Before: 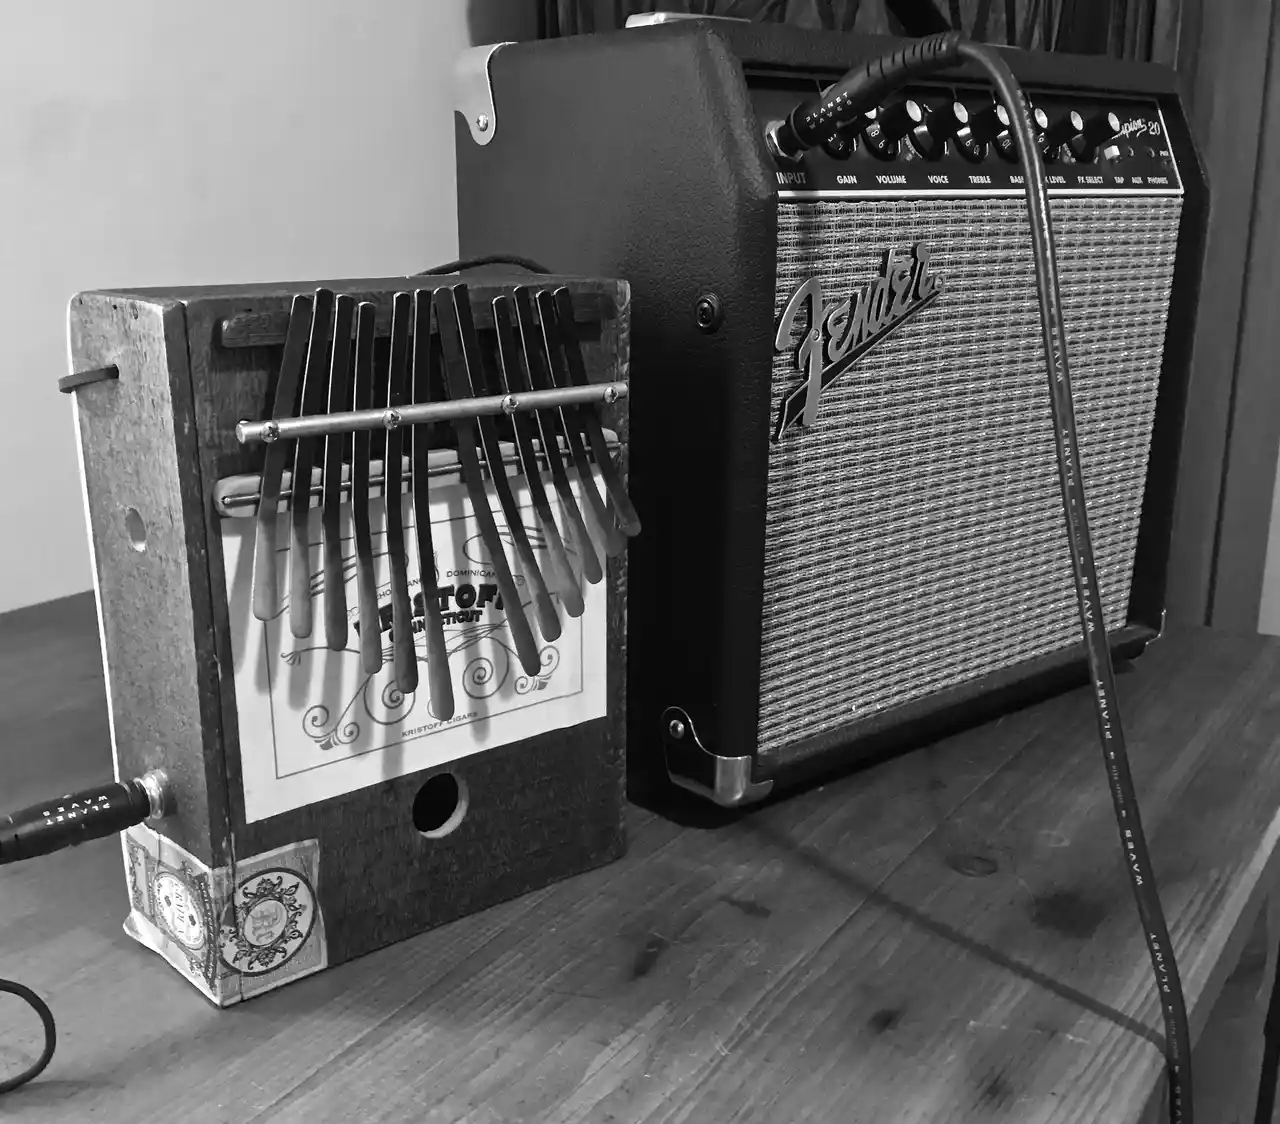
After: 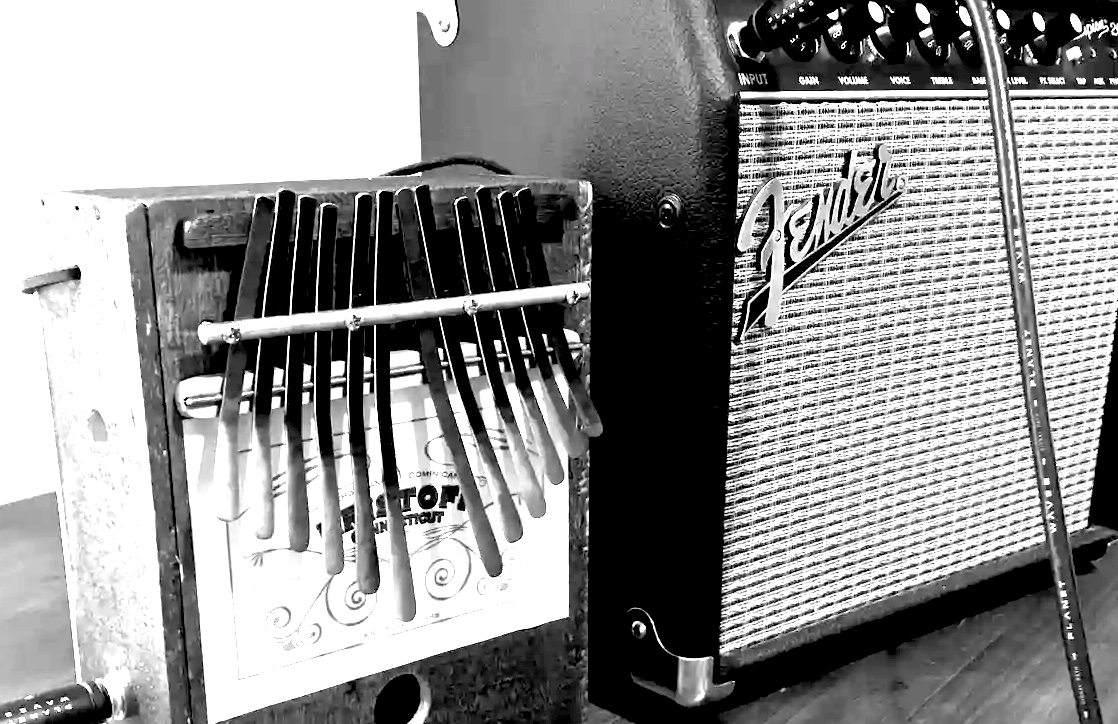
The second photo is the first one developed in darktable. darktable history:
crop: left 2.994%, top 8.846%, right 9.649%, bottom 26.689%
color balance rgb: perceptual saturation grading › global saturation 36.216%, perceptual saturation grading › shadows 35.267%, perceptual brilliance grading › global brilliance 9.446%
exposure: black level correction 0.016, exposure 1.763 EV, compensate highlight preservation false
